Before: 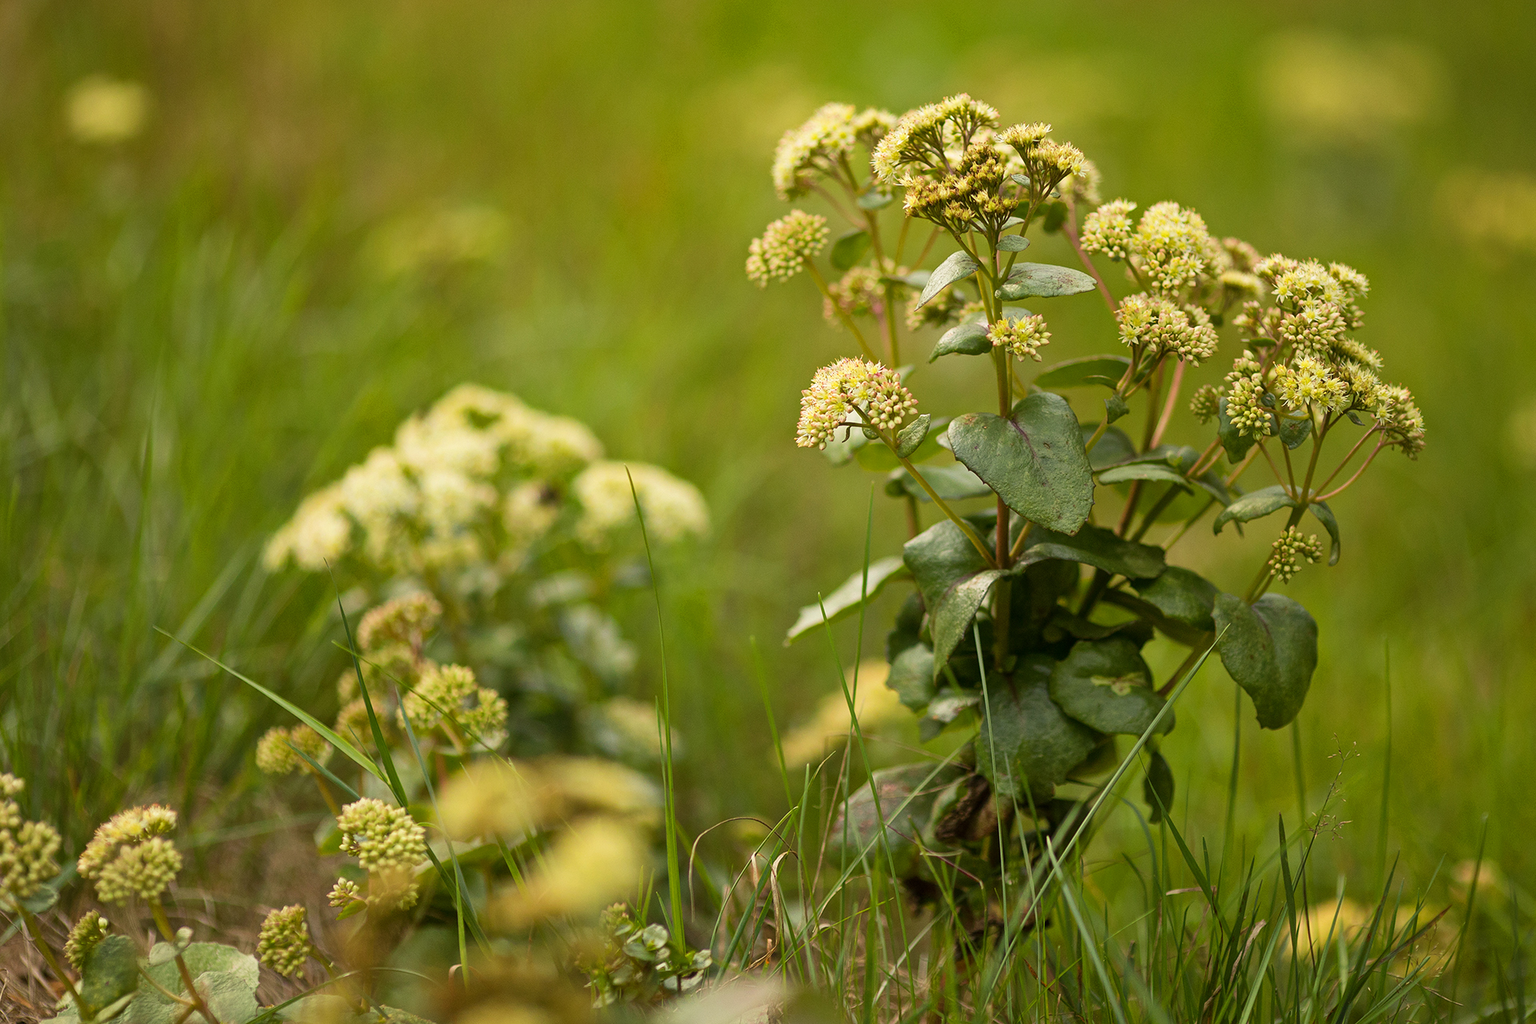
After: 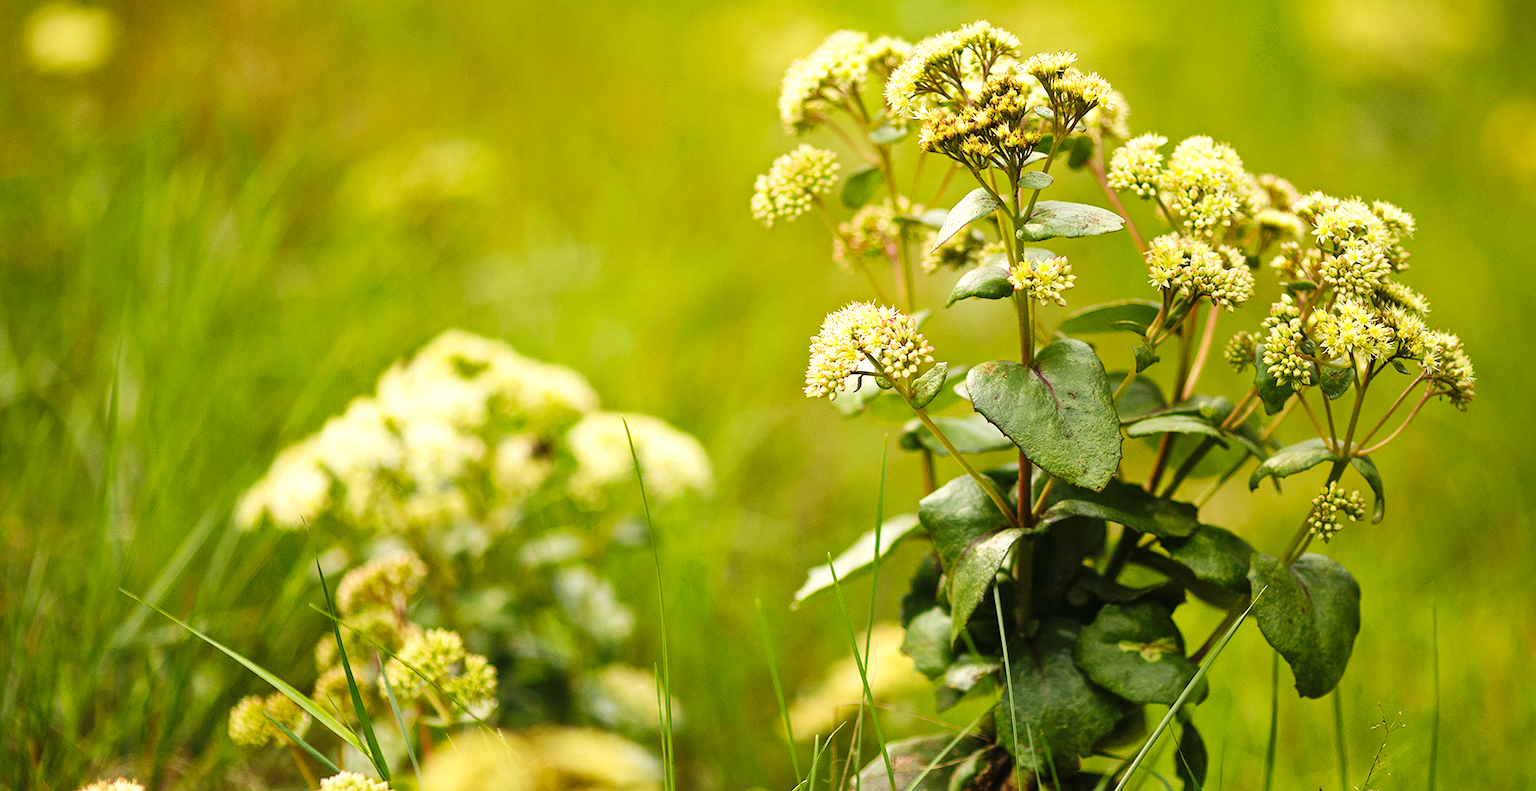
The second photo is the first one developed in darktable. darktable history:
shadows and highlights: radius 44.78, white point adjustment 6.64, compress 79.65%, highlights color adjustment 78.42%, soften with gaussian
crop: left 2.737%, top 7.287%, right 3.421%, bottom 20.179%
base curve: curves: ch0 [(0, 0) (0.036, 0.025) (0.121, 0.166) (0.206, 0.329) (0.605, 0.79) (1, 1)], preserve colors none
contrast equalizer: octaves 7, y [[0.6 ×6], [0.55 ×6], [0 ×6], [0 ×6], [0 ×6]], mix -0.1
